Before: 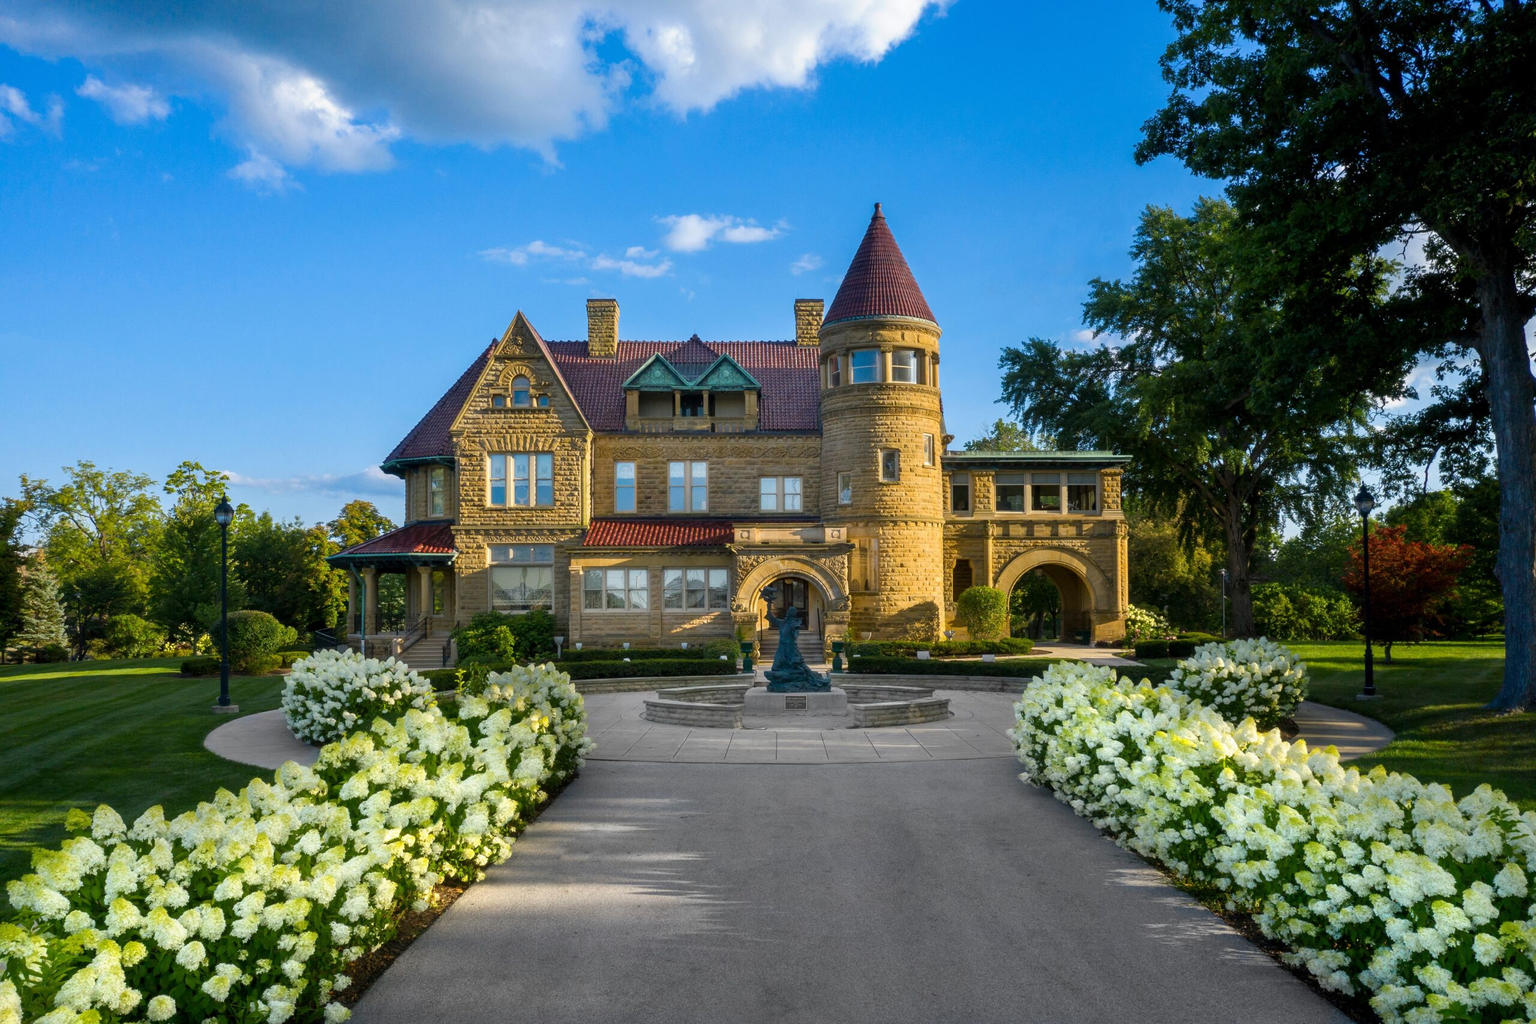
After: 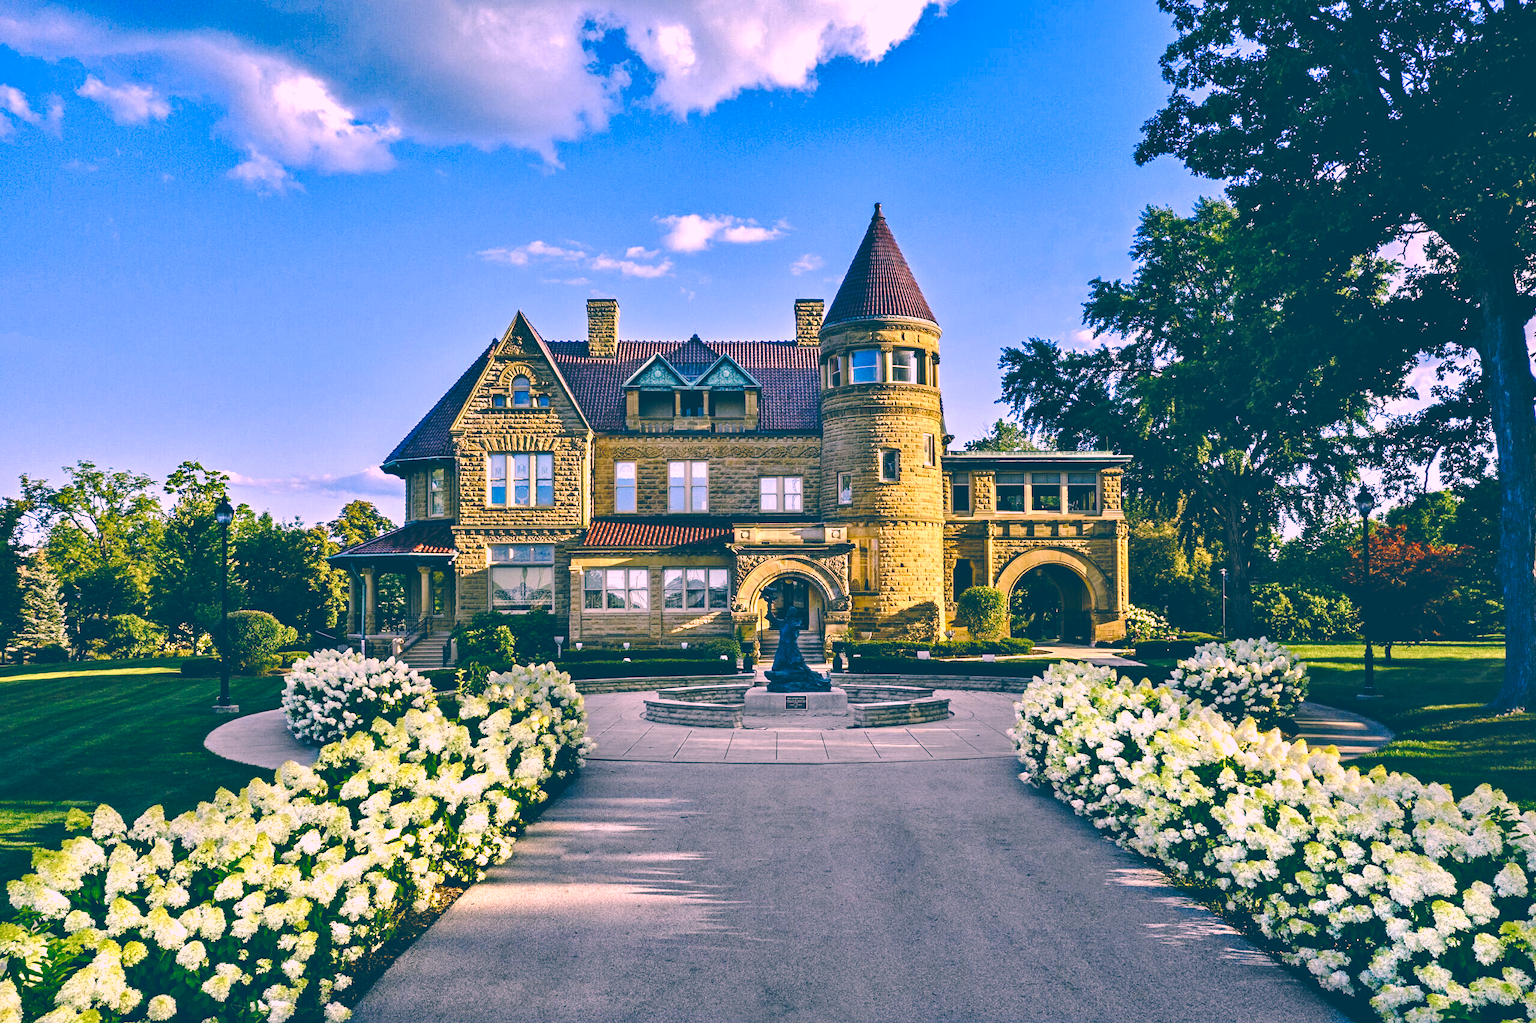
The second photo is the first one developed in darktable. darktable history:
shadows and highlights: shadows 40, highlights -54, highlights color adjustment 46%, low approximation 0.01, soften with gaussian
contrast equalizer: octaves 7, y [[0.5, 0.542, 0.583, 0.625, 0.667, 0.708], [0.5 ×6], [0.5 ×6], [0 ×6], [0 ×6]] | blend: blend mode normal (obsolete, clamping), opacity 62%; mask: uniform (no mask)
base curve: curves: ch0 [(0, 0.024) (0.055, 0.065) (0.121, 0.166) (0.236, 0.319) (0.693, 0.726) (1, 1)], preserve colors none
color correction: highlights a* 17.03, highlights b* 0.205, shadows a* -15.38, shadows b* -14.56, saturation 1.5 | blend: blend mode normal (obsolete, clamping), opacity 30%; mask: uniform (no mask)
channel mixer: red [0, 0, 0, 1, 0.141, -0.032, 0], green [0, 0, 0, 0.076, 1.005, 0.162, 0], blue [0, 0, 0, 0.076, 0.011, 1, 0] | blend: blend mode normal (obsolete, clamping), opacity 50%; mask: uniform (no mask)
